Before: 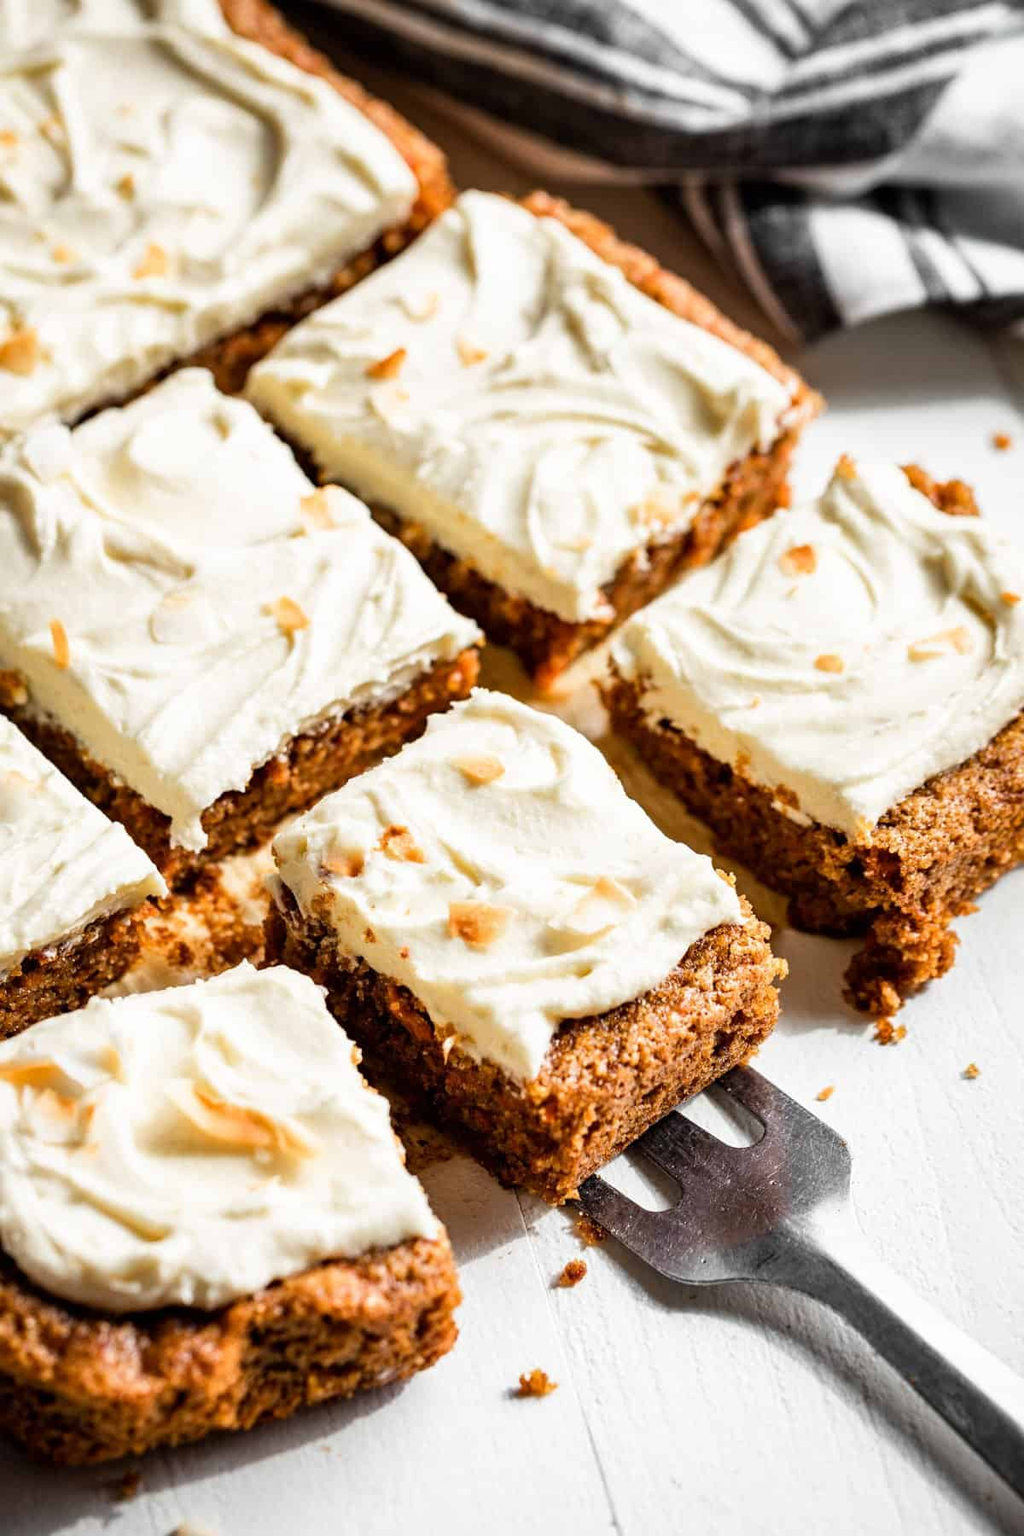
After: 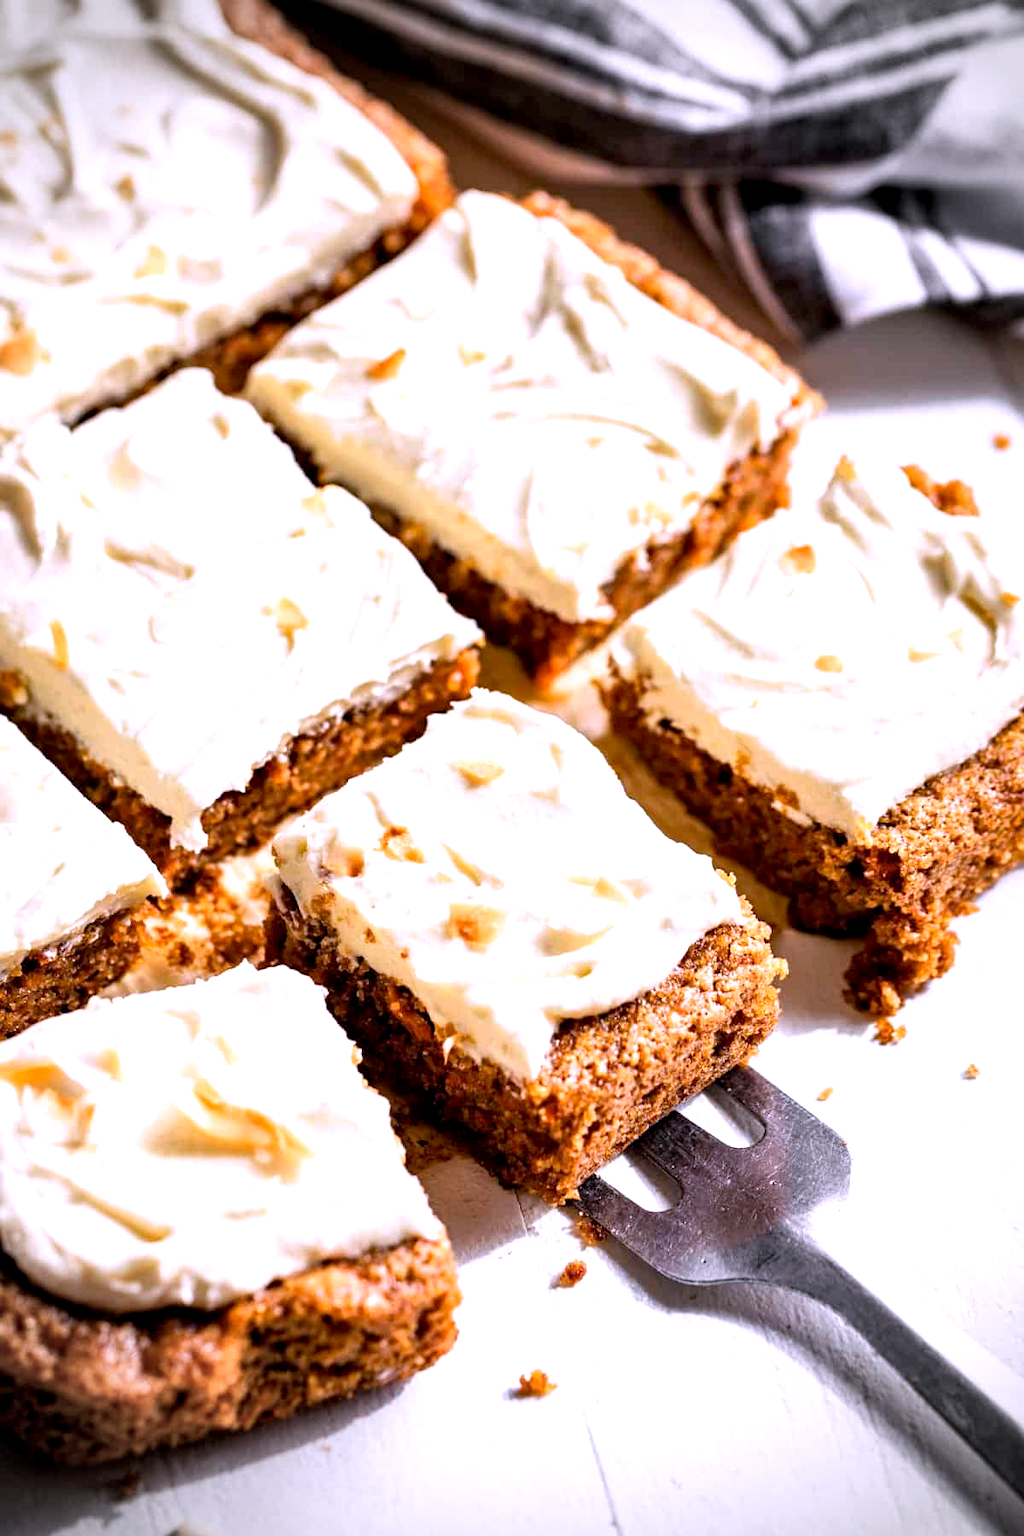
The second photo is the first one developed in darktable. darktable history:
exposure: black level correction 0.003, exposure 0.383 EV, compensate highlight preservation false
vignetting: fall-off radius 31.48%, brightness -0.472
white balance: red 1.042, blue 1.17
